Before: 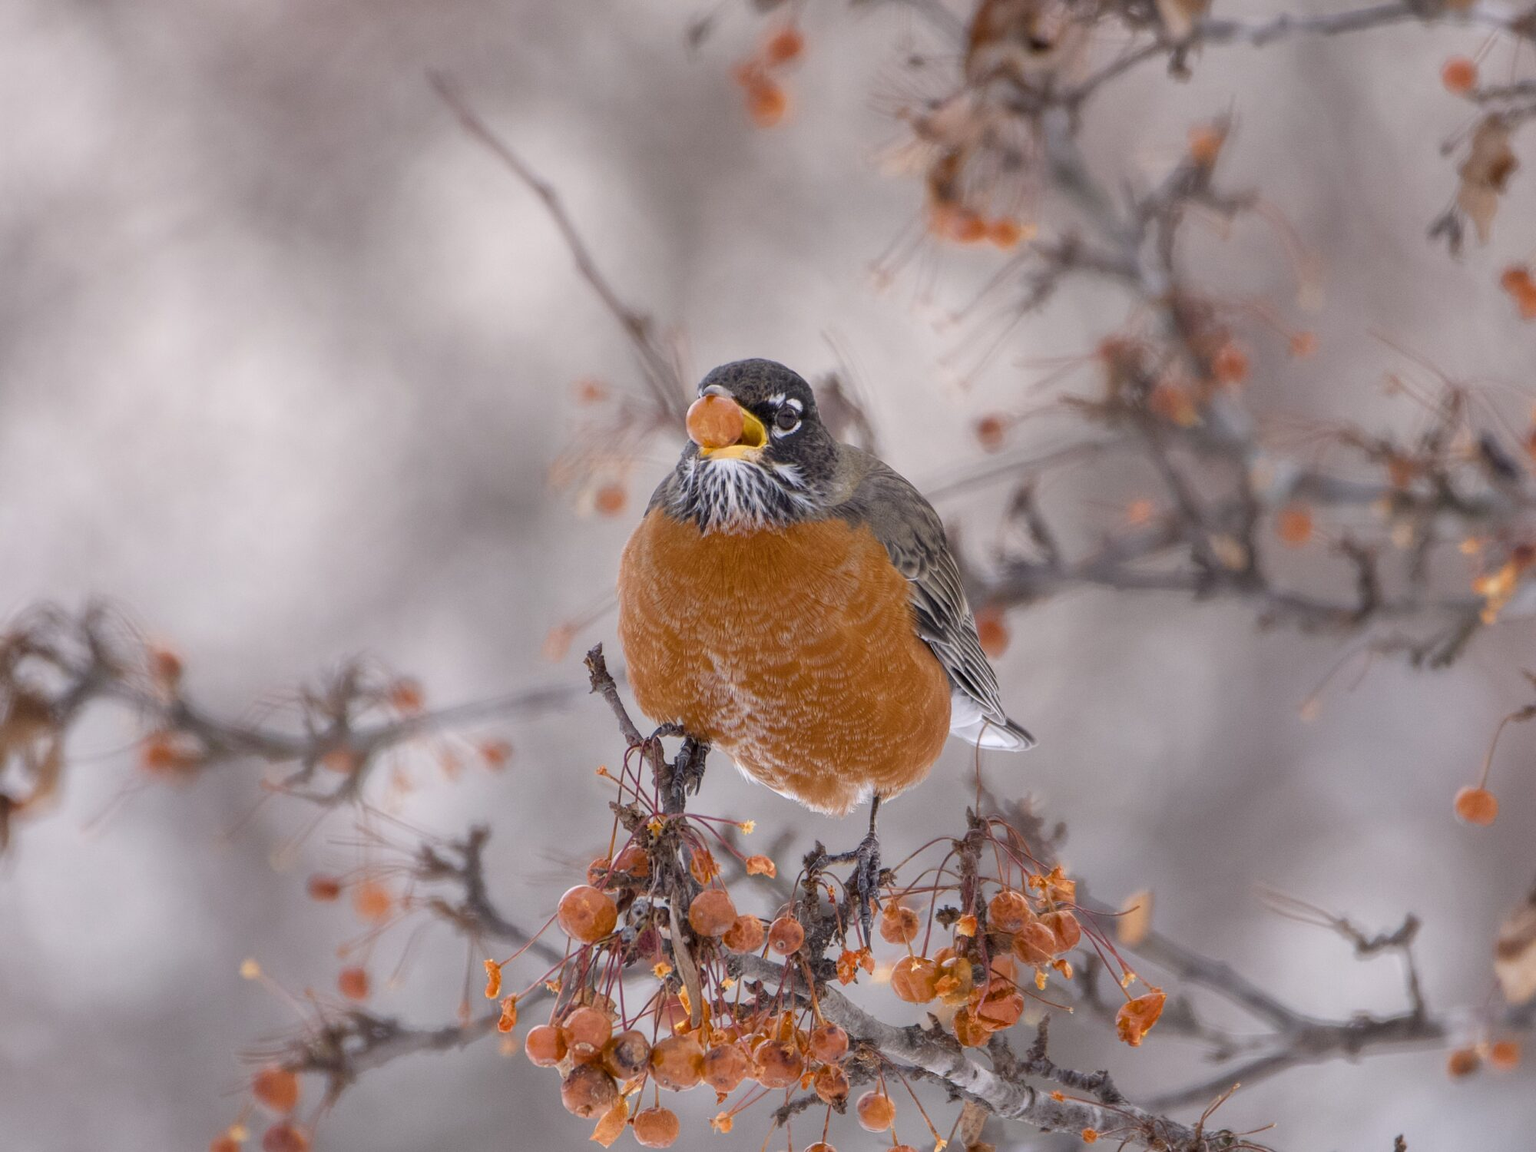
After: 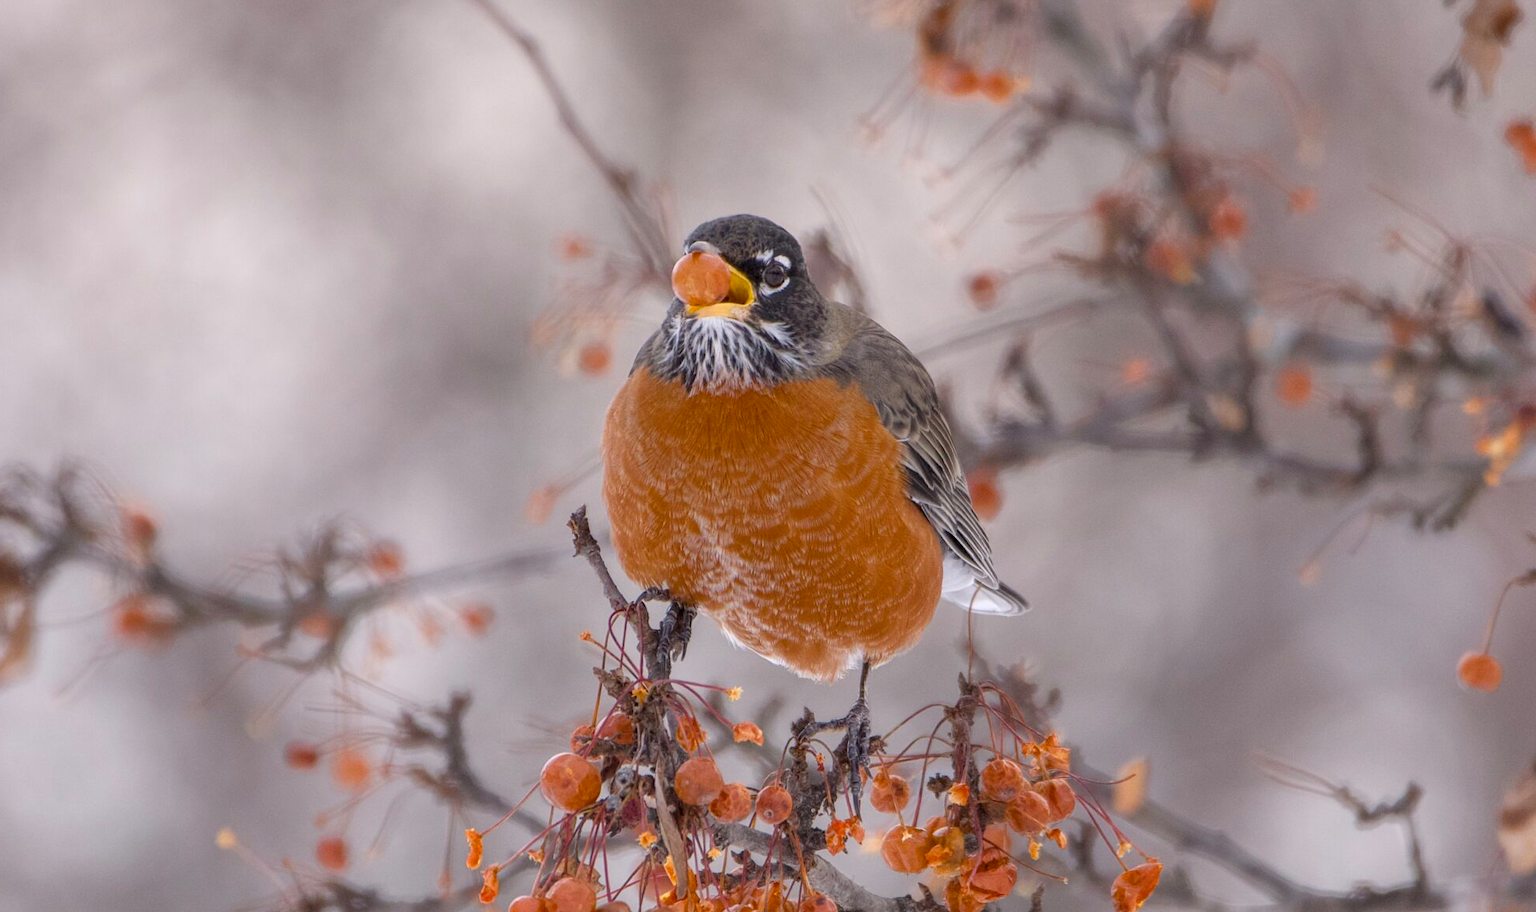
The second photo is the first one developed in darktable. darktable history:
crop and rotate: left 1.947%, top 12.963%, right 0.238%, bottom 9.509%
exposure: compensate highlight preservation false
